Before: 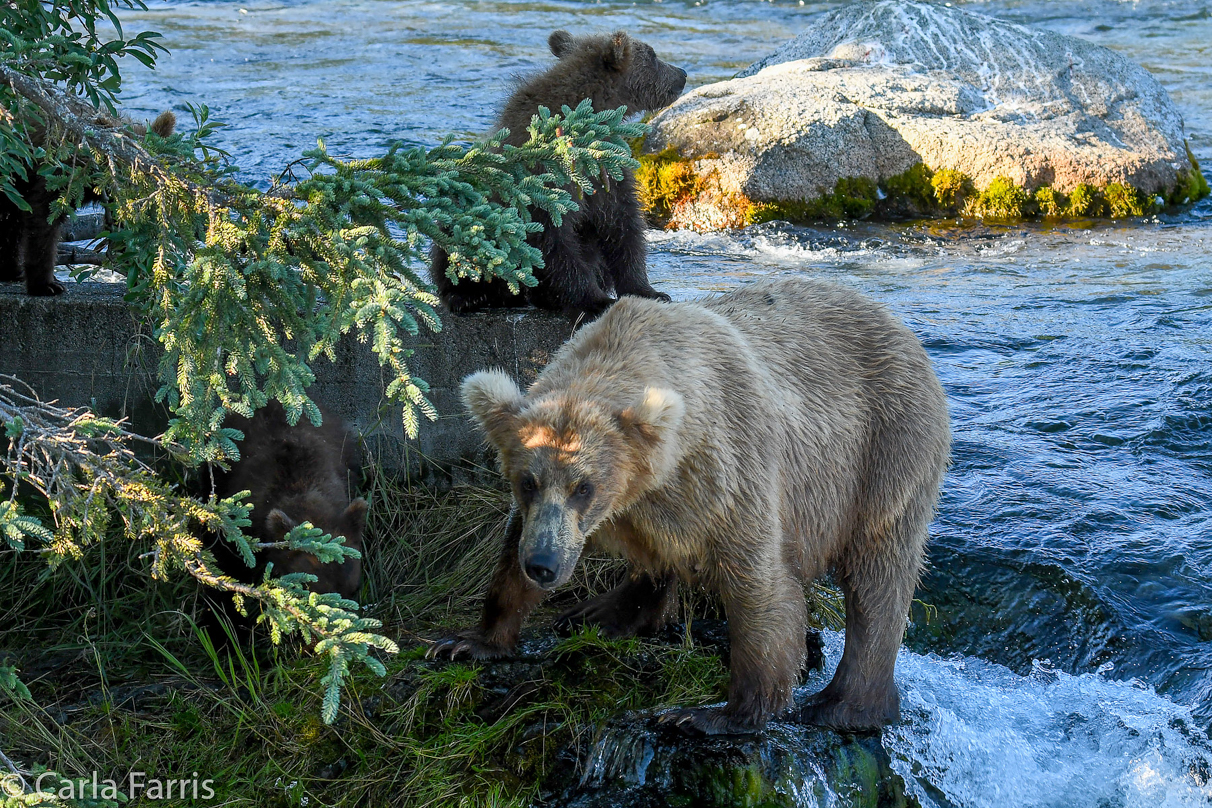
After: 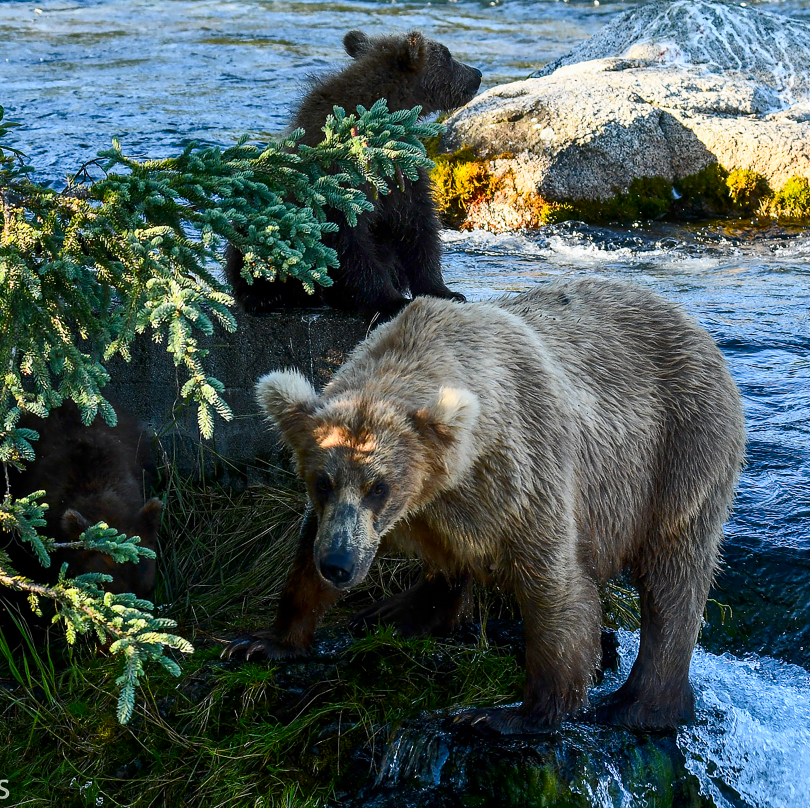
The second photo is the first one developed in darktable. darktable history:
contrast brightness saturation: contrast 0.199, brightness -0.103, saturation 0.1
crop: left 16.952%, right 16.136%
